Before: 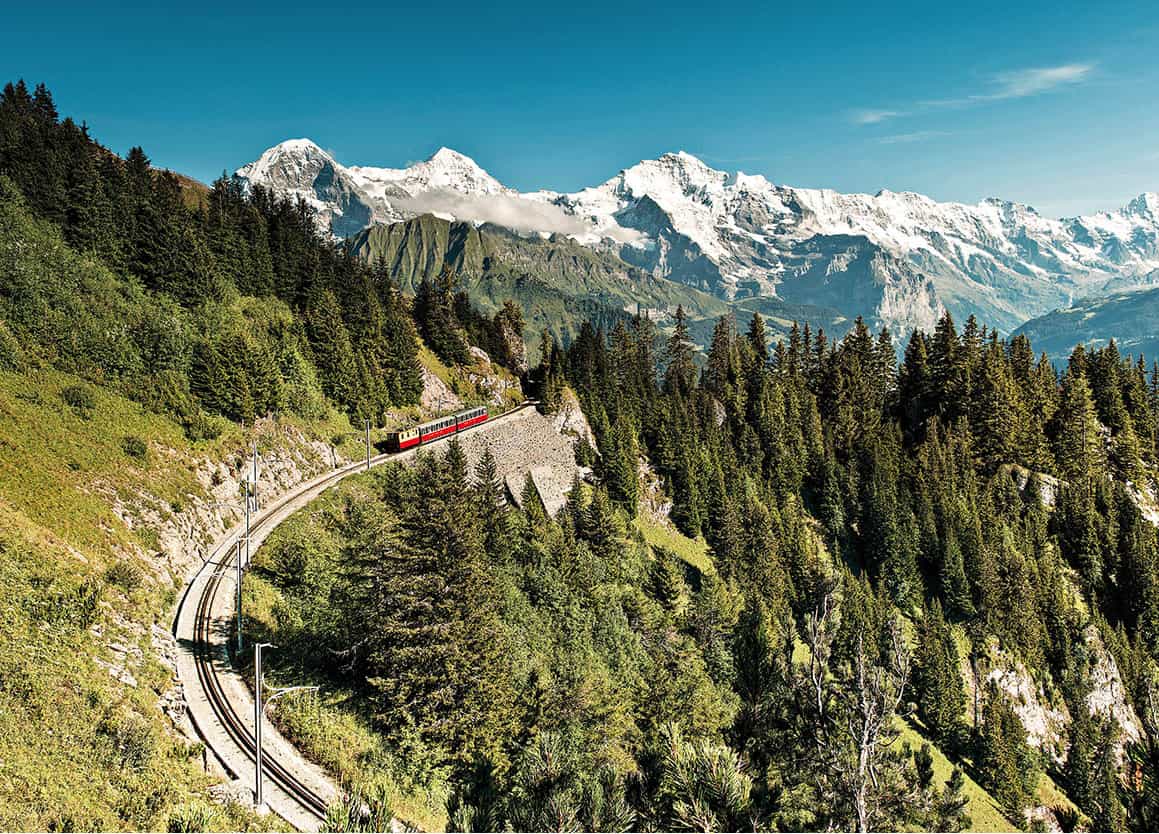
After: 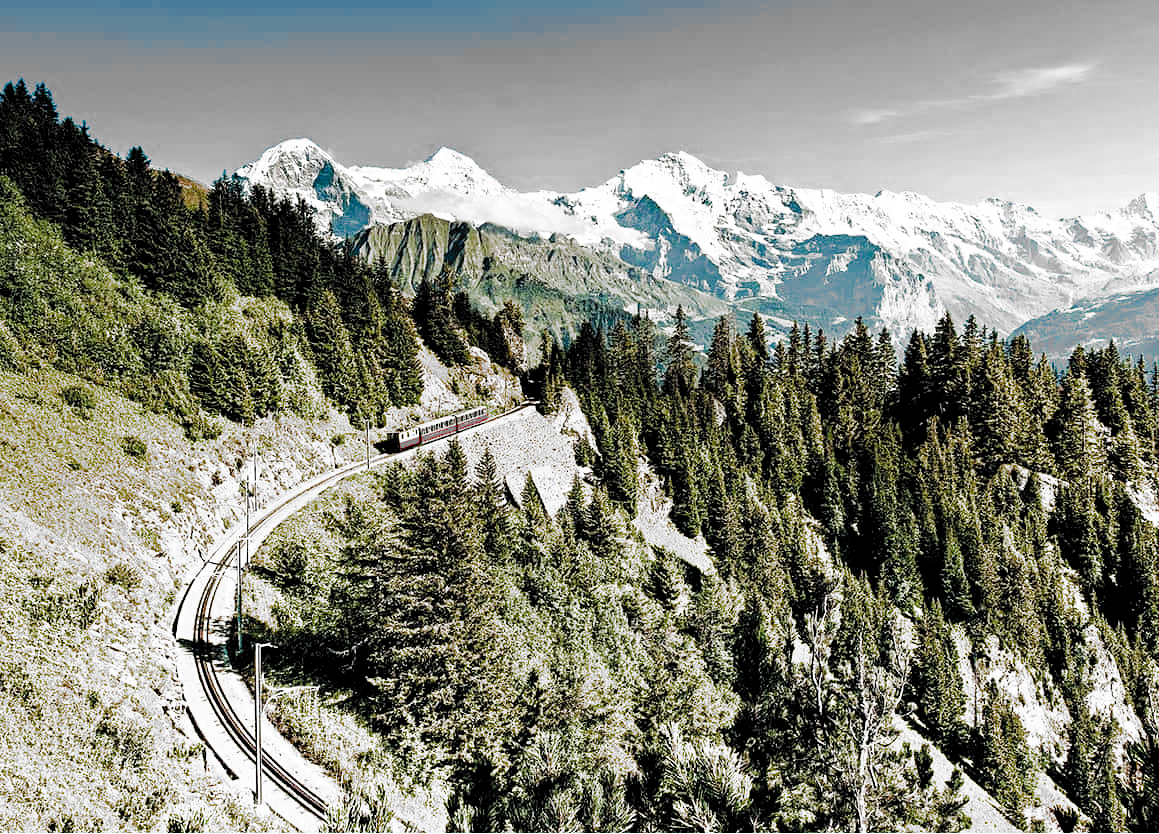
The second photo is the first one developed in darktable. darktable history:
color balance rgb: shadows lift › luminance -7.803%, shadows lift › chroma 2.329%, shadows lift › hue 200.78°, power › luminance -8.963%, perceptual saturation grading › global saturation 20%, perceptual saturation grading › highlights -25.862%, perceptual saturation grading › shadows 50.011%, global vibrance 21.205%
exposure: black level correction 0, exposure 1 EV, compensate exposure bias true, compensate highlight preservation false
color zones: curves: ch1 [(0.25, 0.5) (0.747, 0.71)]
filmic rgb: black relative exposure -5.07 EV, white relative exposure 3.19 EV, hardness 3.46, contrast 1.199, highlights saturation mix -30.72%, add noise in highlights 0.001, preserve chrominance max RGB, color science v3 (2019), use custom middle-gray values true, contrast in highlights soft
